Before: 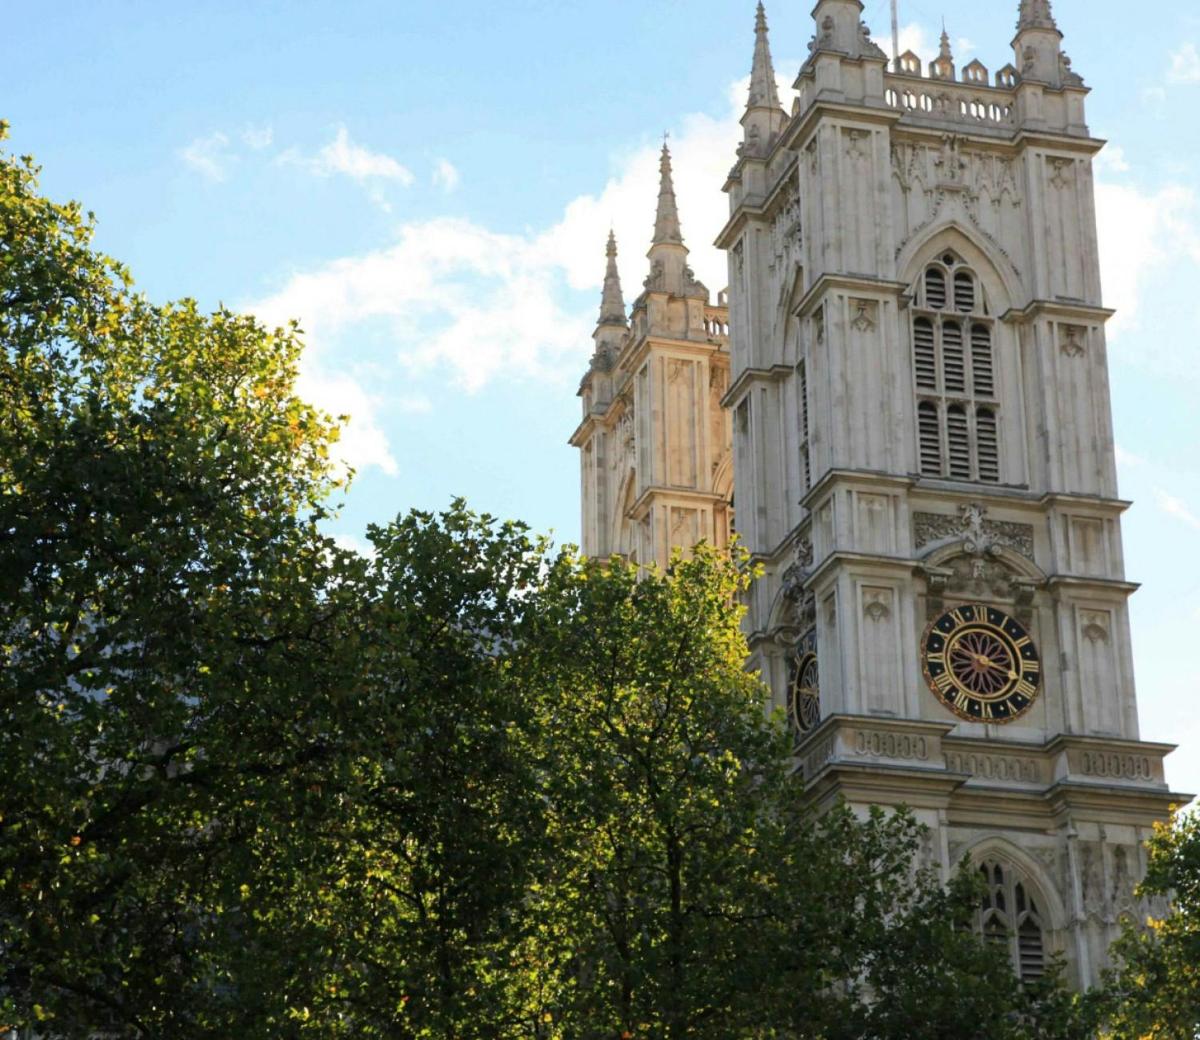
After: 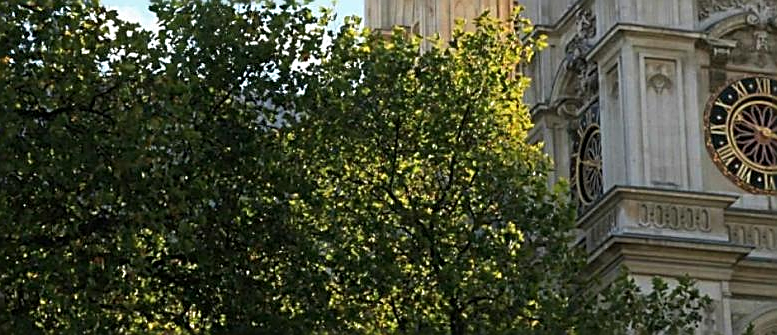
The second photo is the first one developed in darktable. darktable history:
sharpen: amount 0.896
crop: left 18.151%, top 50.83%, right 17.077%, bottom 16.881%
